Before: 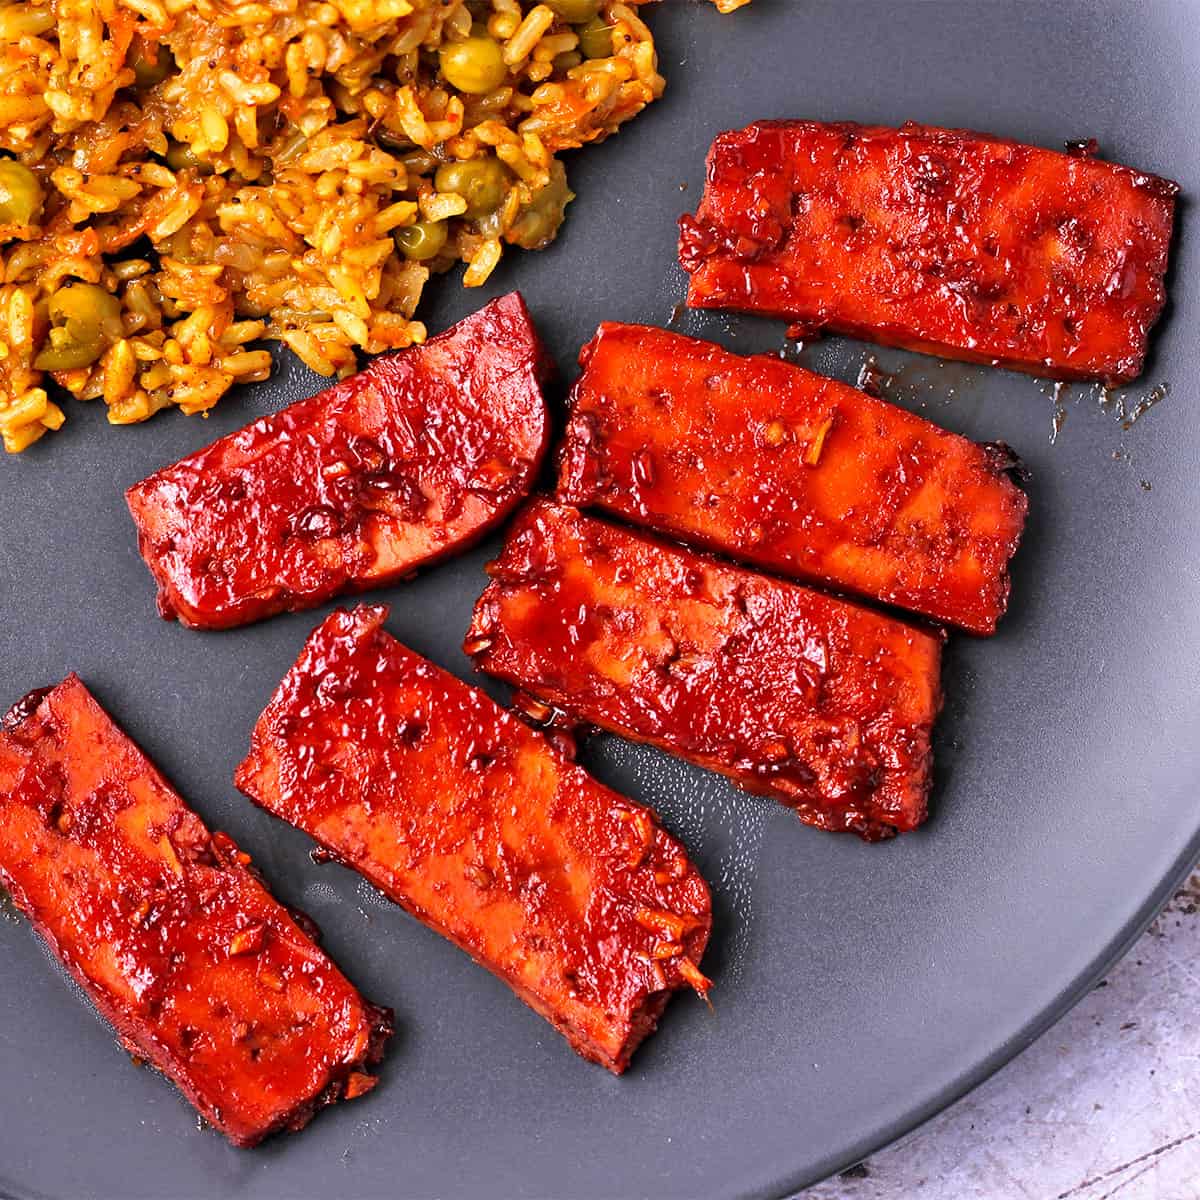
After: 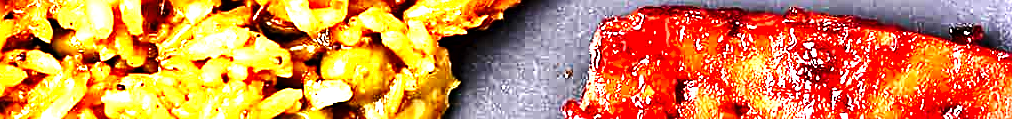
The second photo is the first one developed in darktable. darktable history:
base curve: curves: ch0 [(0, 0) (0.028, 0.03) (0.121, 0.232) (0.46, 0.748) (0.859, 0.968) (1, 1)], preserve colors none
sharpen: on, module defaults
crop and rotate: left 9.644%, top 9.491%, right 6.021%, bottom 80.509%
tone equalizer: -8 EV -0.75 EV, -7 EV -0.7 EV, -6 EV -0.6 EV, -5 EV -0.4 EV, -3 EV 0.4 EV, -2 EV 0.6 EV, -1 EV 0.7 EV, +0 EV 0.75 EV, edges refinement/feathering 500, mask exposure compensation -1.57 EV, preserve details no
local contrast: mode bilateral grid, contrast 44, coarseness 69, detail 214%, midtone range 0.2
levels: levels [0, 0.394, 0.787]
